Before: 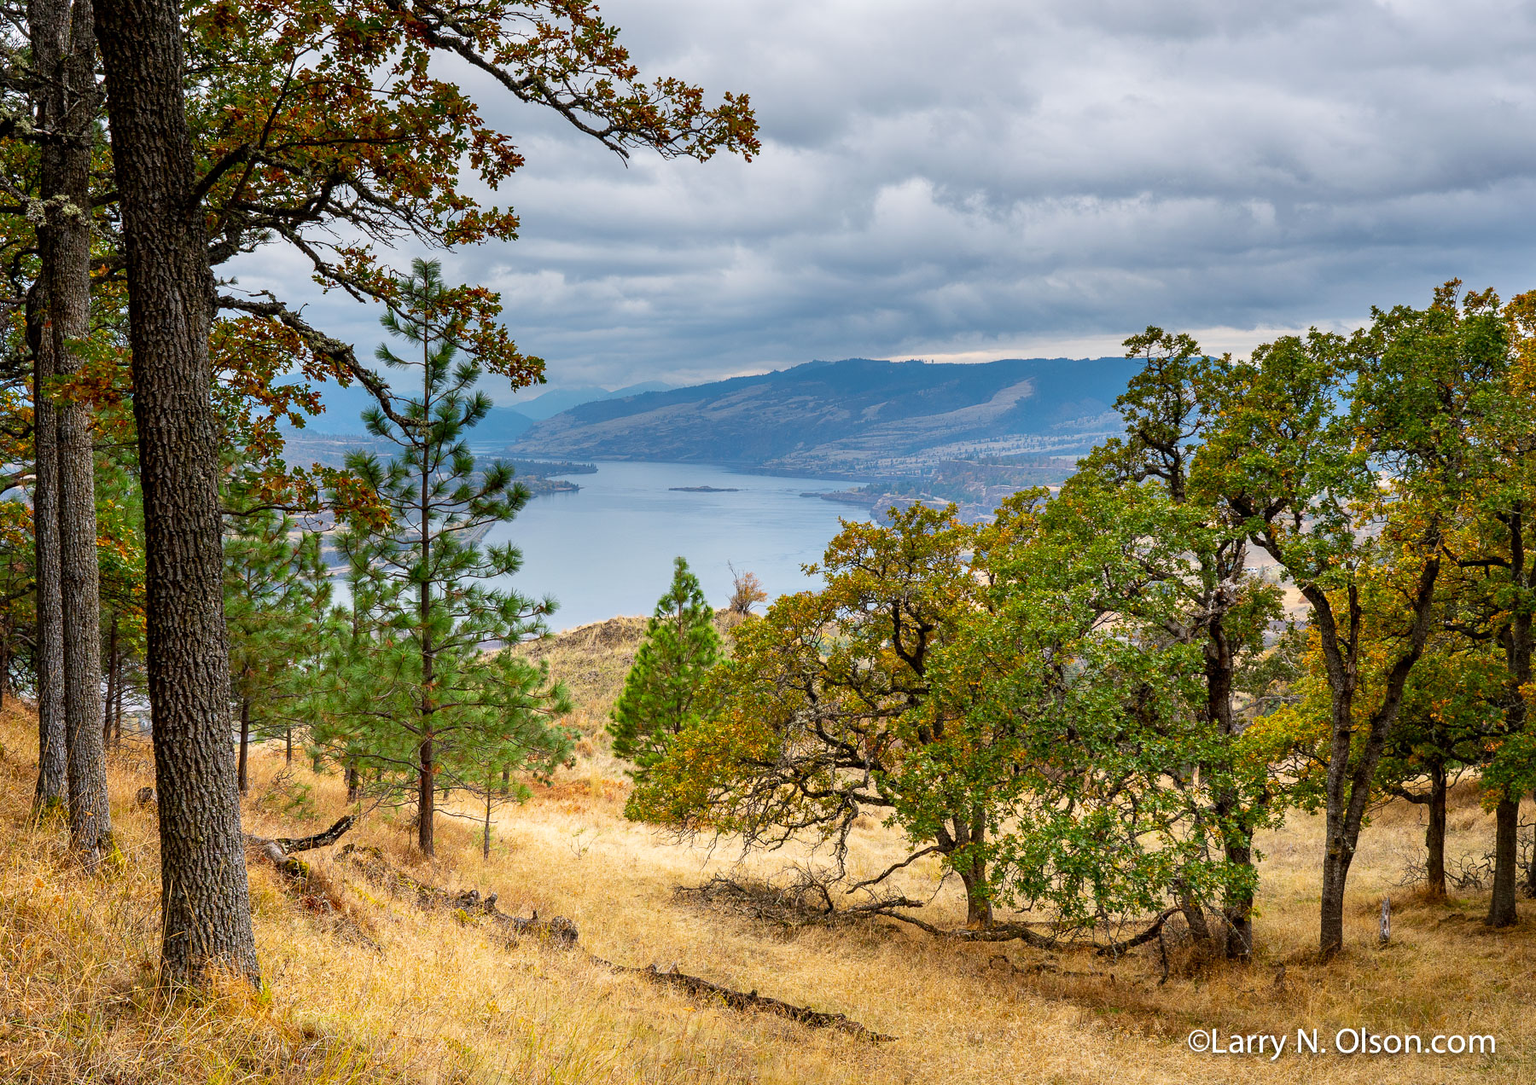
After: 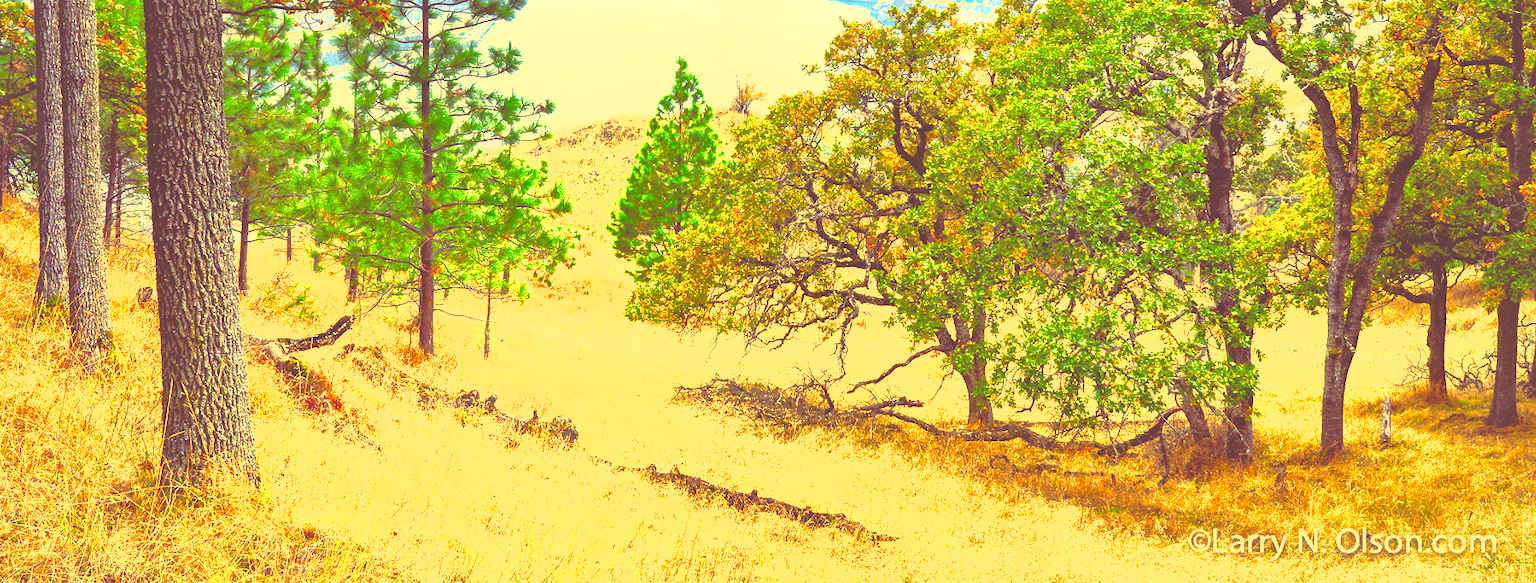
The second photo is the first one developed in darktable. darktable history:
shadows and highlights: on, module defaults
rgb curve: curves: ch0 [(0, 0.186) (0.314, 0.284) (0.576, 0.466) (0.805, 0.691) (0.936, 0.886)]; ch1 [(0, 0.186) (0.314, 0.284) (0.581, 0.534) (0.771, 0.746) (0.936, 0.958)]; ch2 [(0, 0.216) (0.275, 0.39) (1, 1)], mode RGB, independent channels, compensate middle gray true, preserve colors none
exposure: black level correction 0, exposure 1.741 EV, compensate exposure bias true, compensate highlight preservation false
rotate and perspective: automatic cropping off
crop and rotate: top 46.237%
contrast equalizer: y [[0.5 ×4, 0.483, 0.43], [0.5 ×6], [0.5 ×6], [0 ×6], [0 ×6]]
levels: levels [0, 0.43, 0.984]
color correction: highlights a* 10.12, highlights b* 39.04, shadows a* 14.62, shadows b* 3.37
